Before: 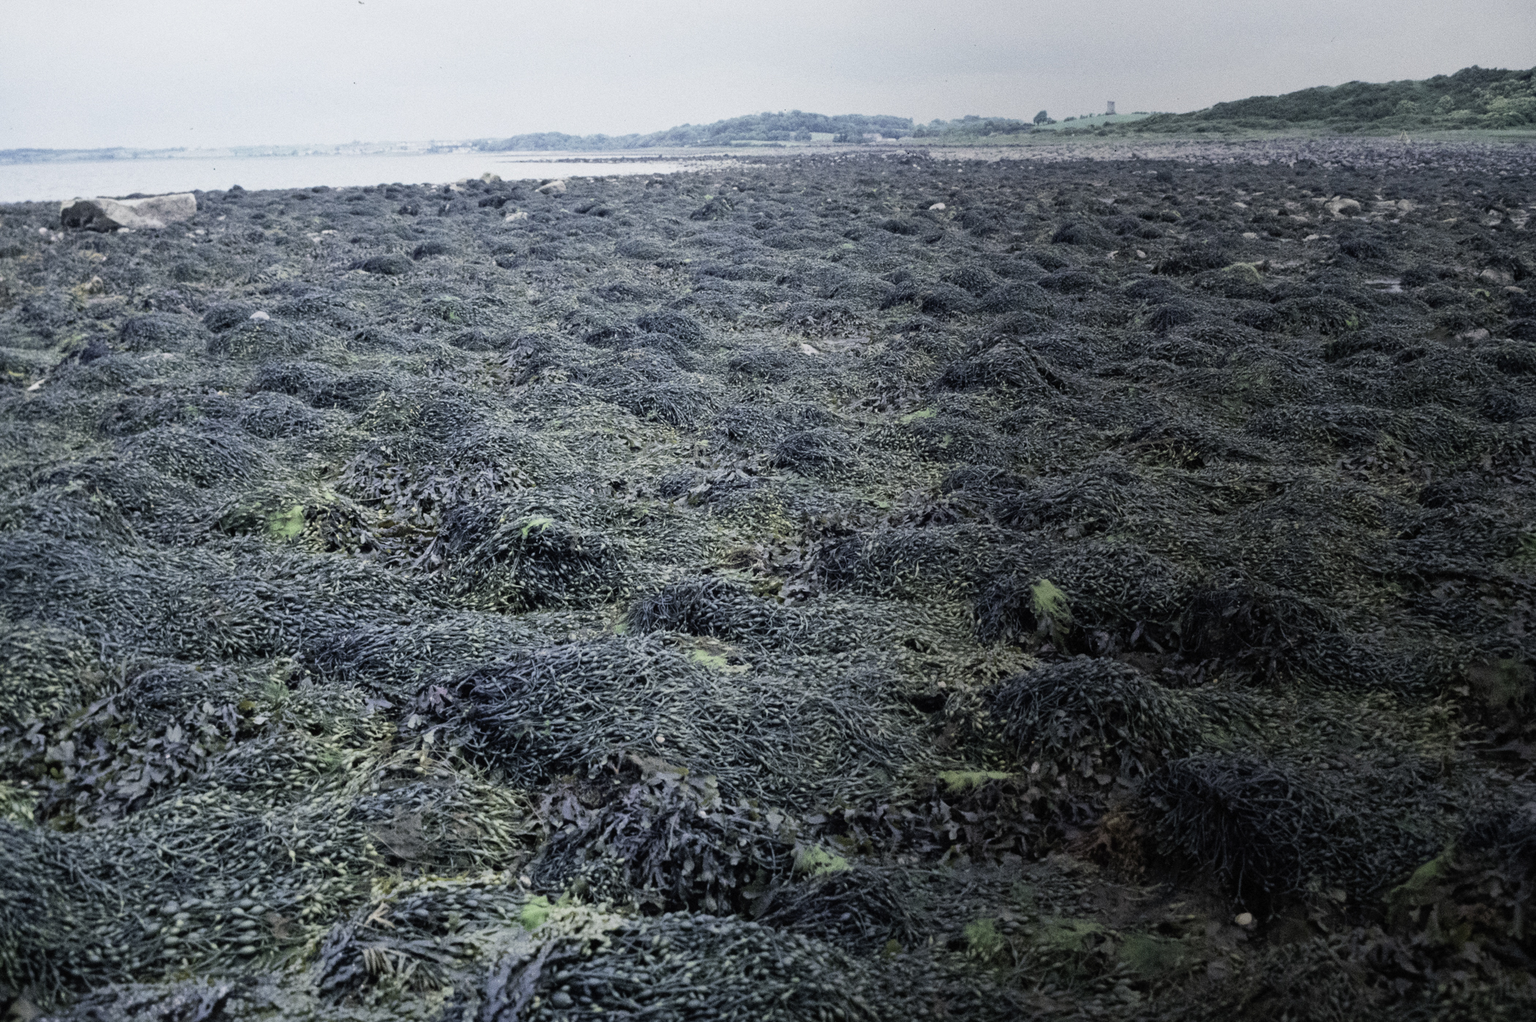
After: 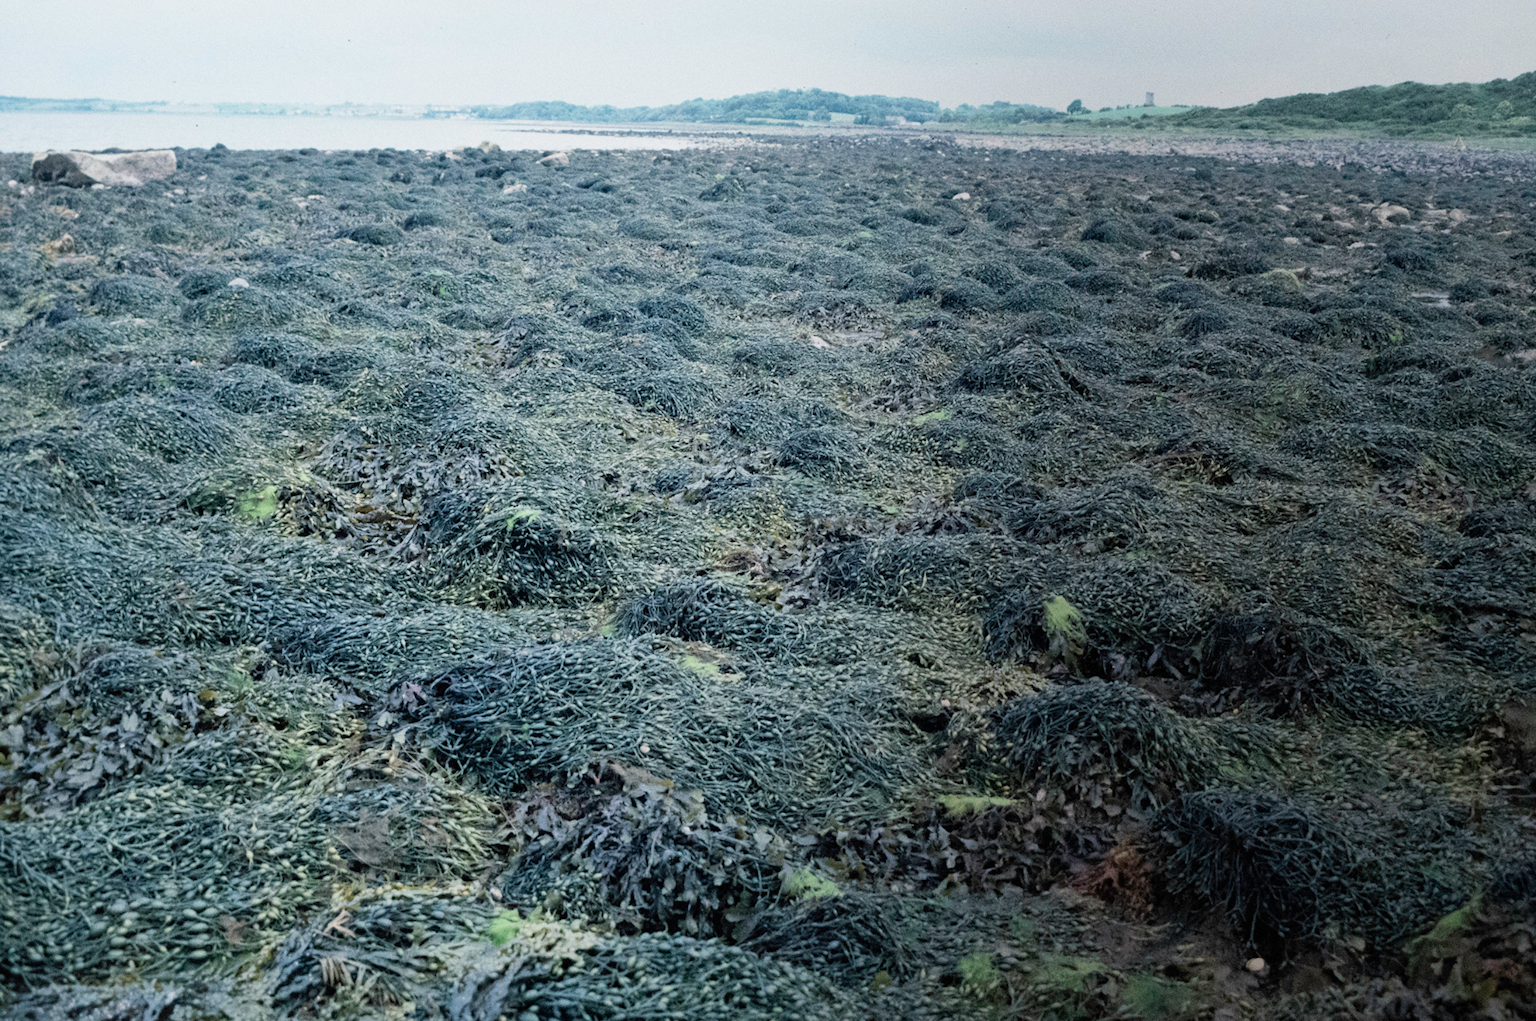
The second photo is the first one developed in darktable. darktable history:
crop and rotate: angle -2.33°
